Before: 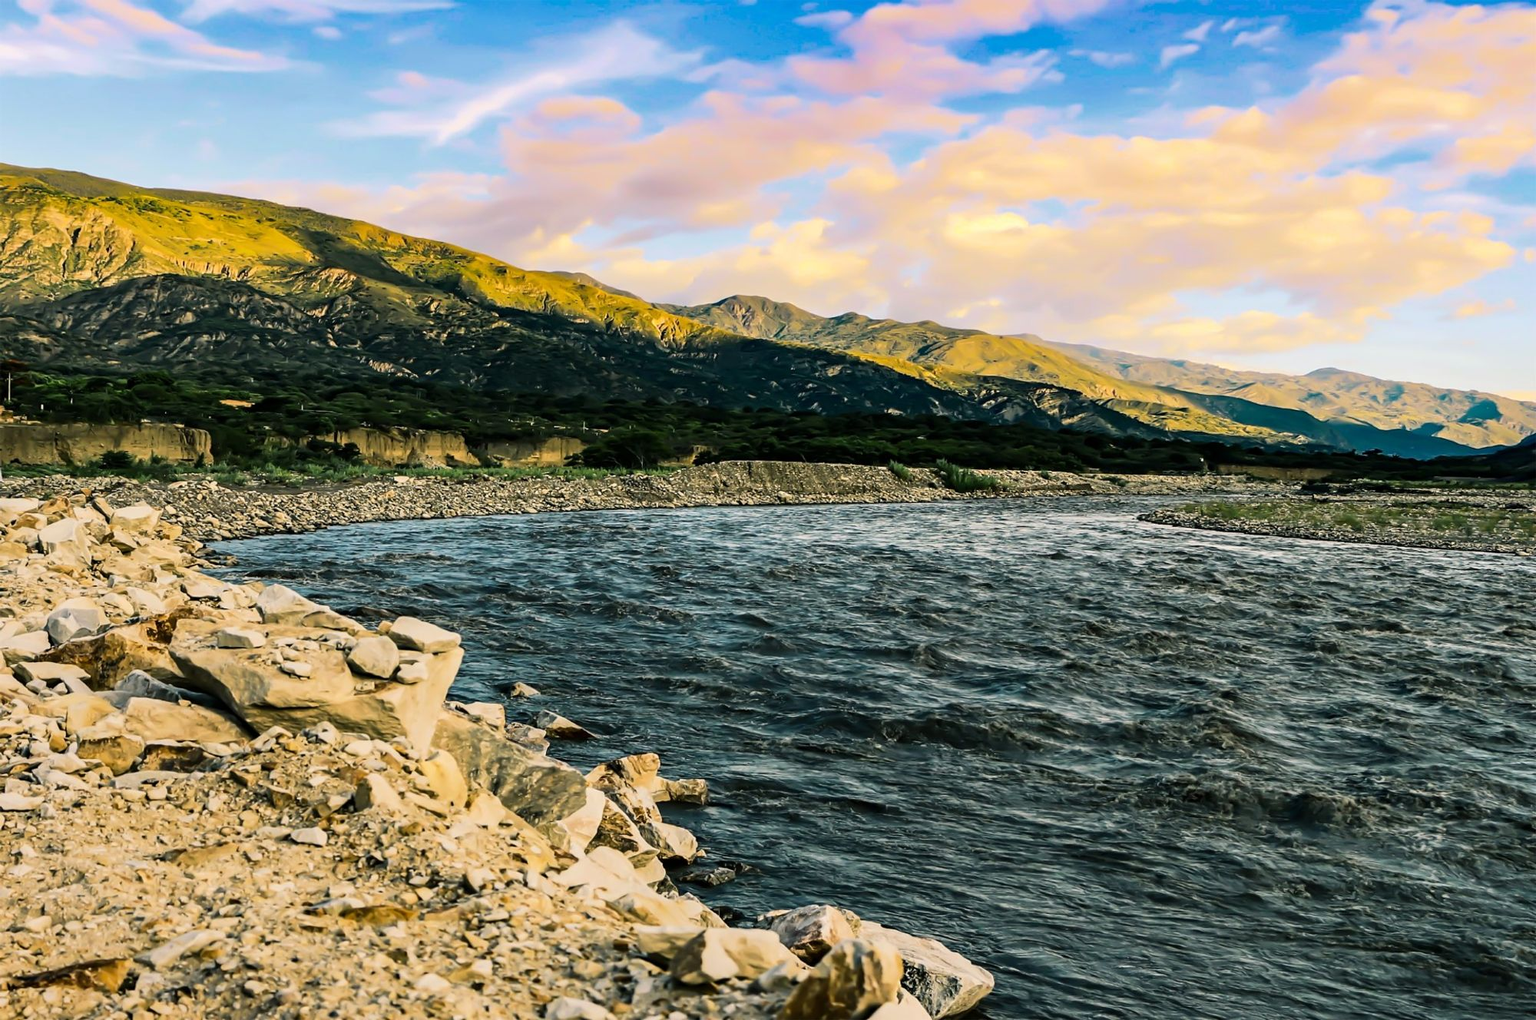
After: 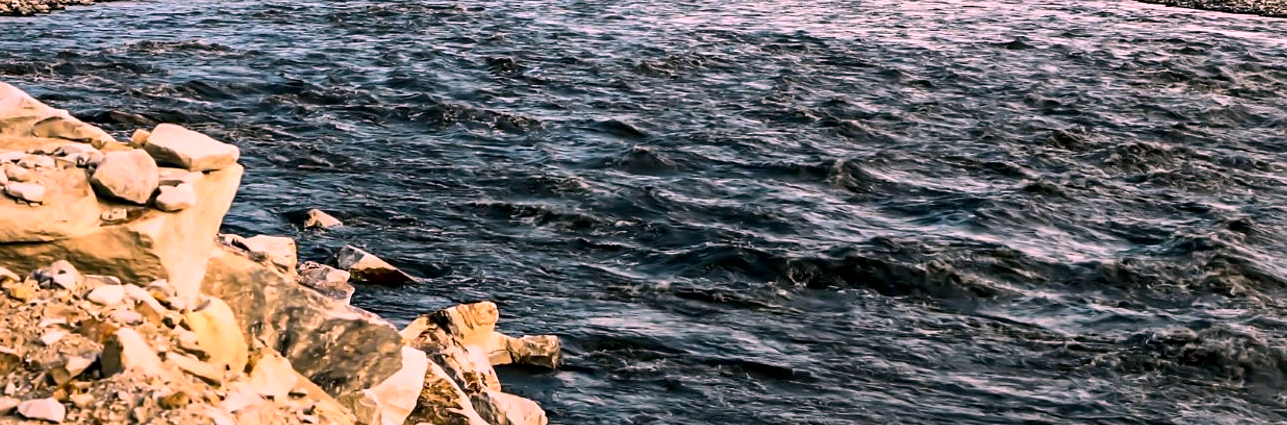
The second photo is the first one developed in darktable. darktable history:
white balance: red 1.188, blue 1.11
local contrast: mode bilateral grid, contrast 25, coarseness 60, detail 151%, midtone range 0.2
crop: left 18.091%, top 51.13%, right 17.525%, bottom 16.85%
